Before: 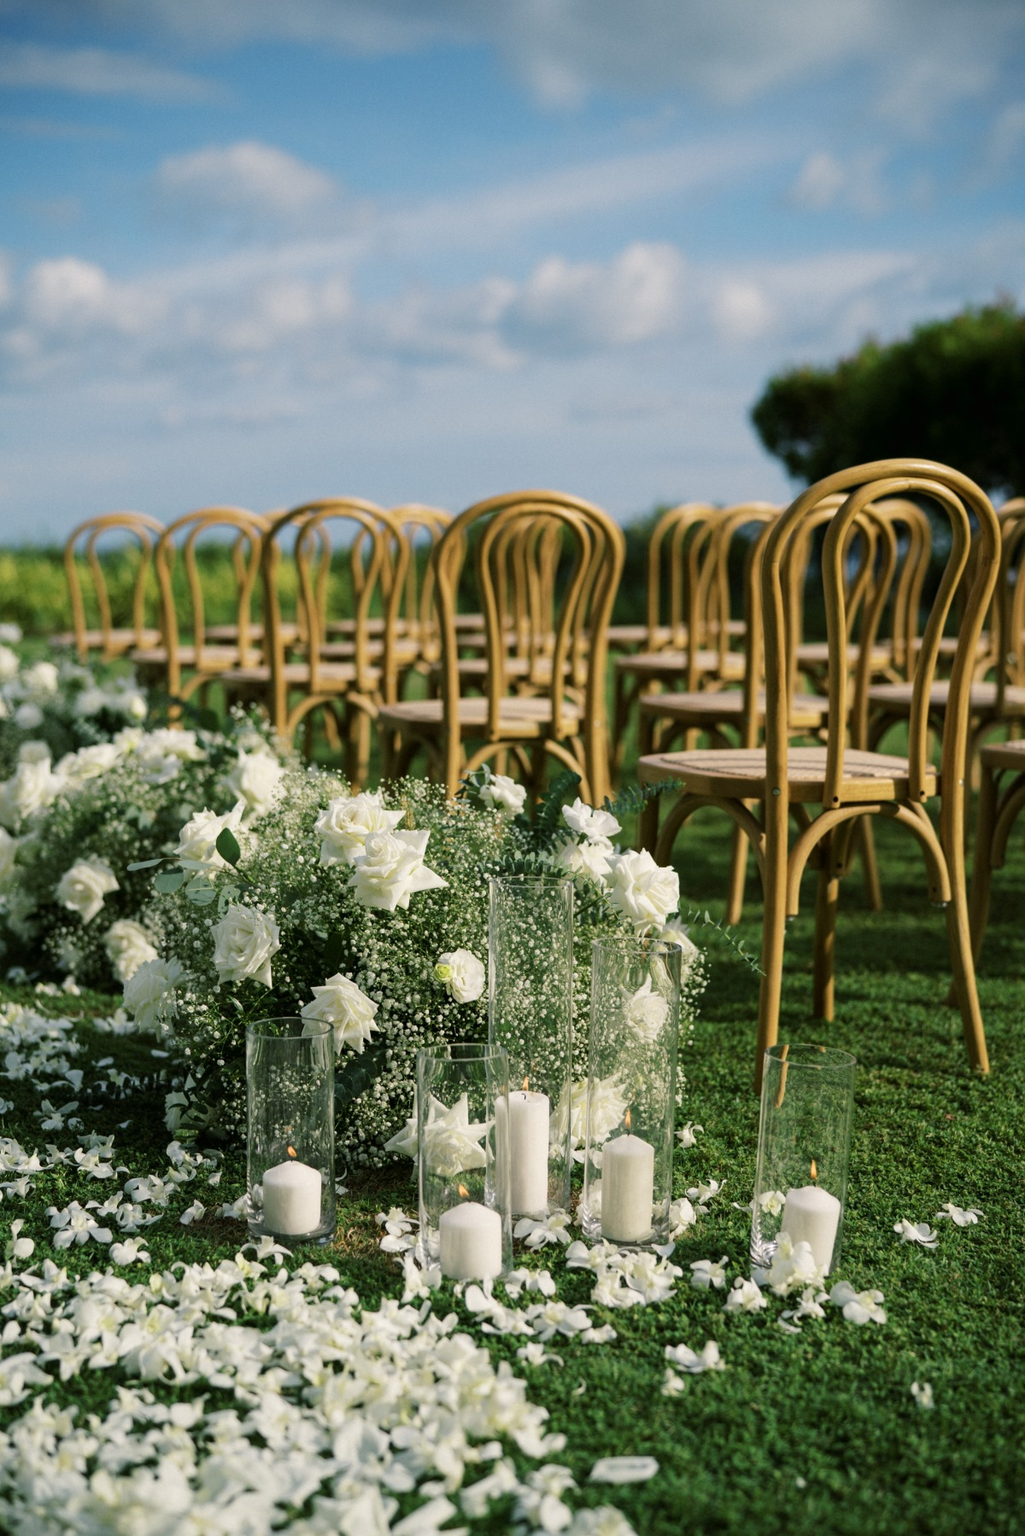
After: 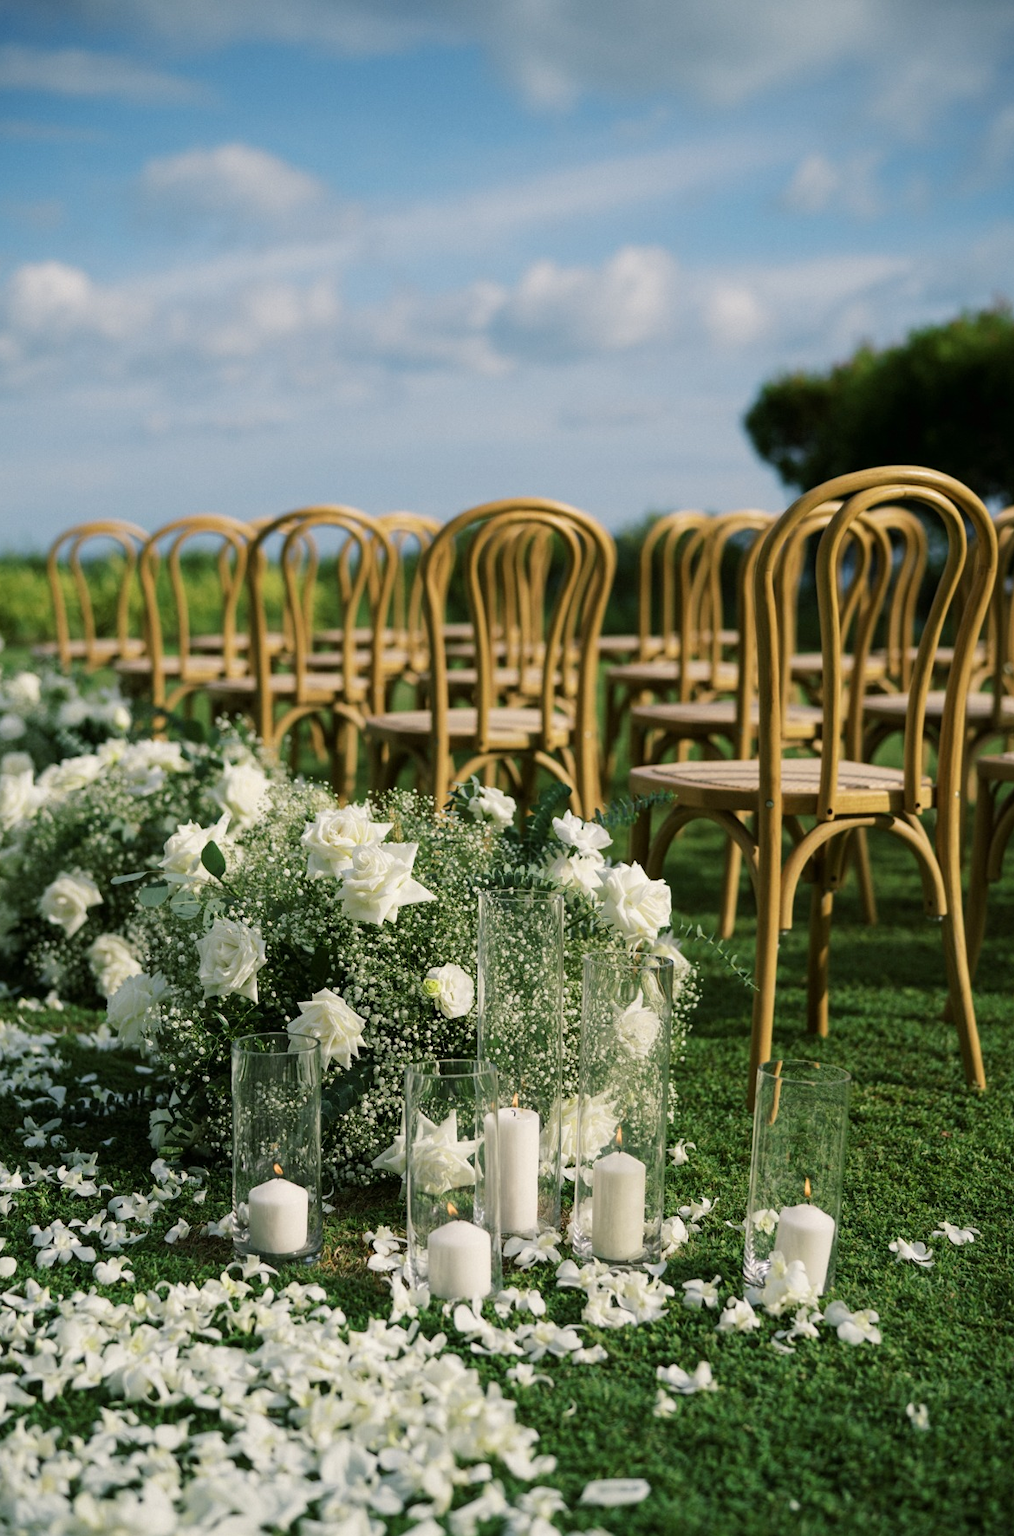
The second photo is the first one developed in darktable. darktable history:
crop and rotate: left 1.771%, right 0.658%, bottom 1.493%
